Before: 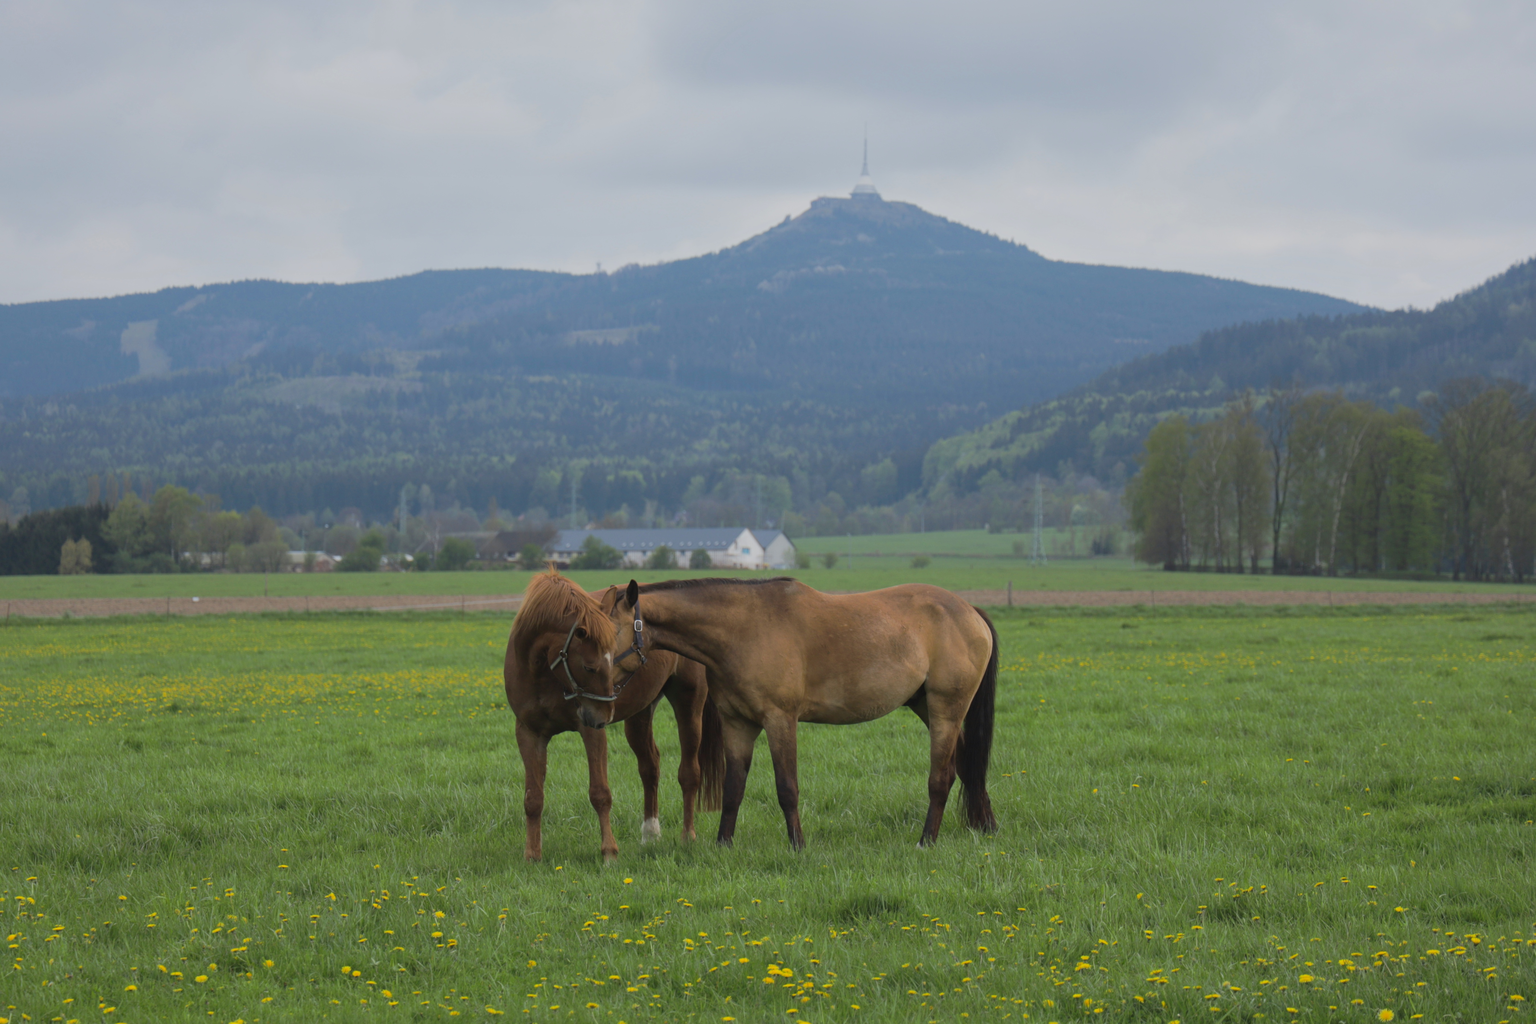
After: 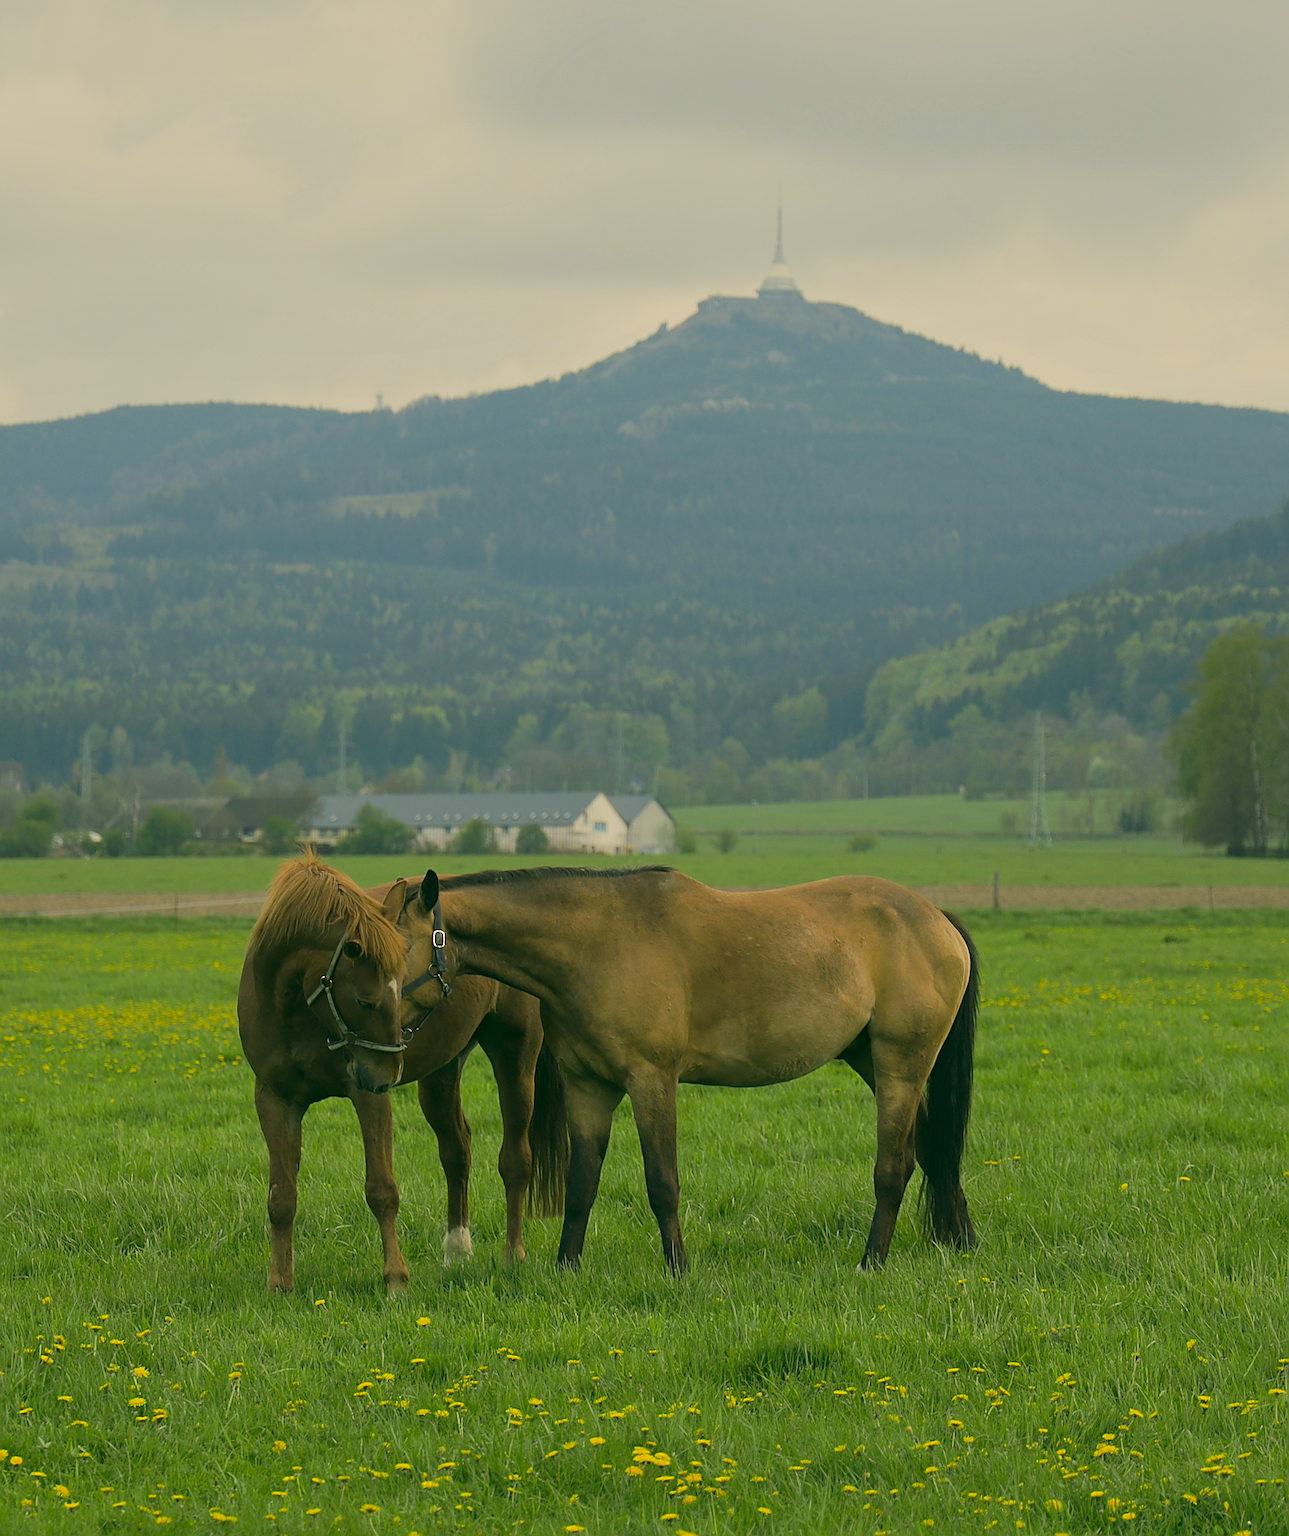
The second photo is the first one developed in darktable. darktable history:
sharpen: amount 1.99
crop and rotate: left 22.517%, right 21.497%
color correction: highlights a* 5.34, highlights b* 23.56, shadows a* -15.81, shadows b* 3.88
